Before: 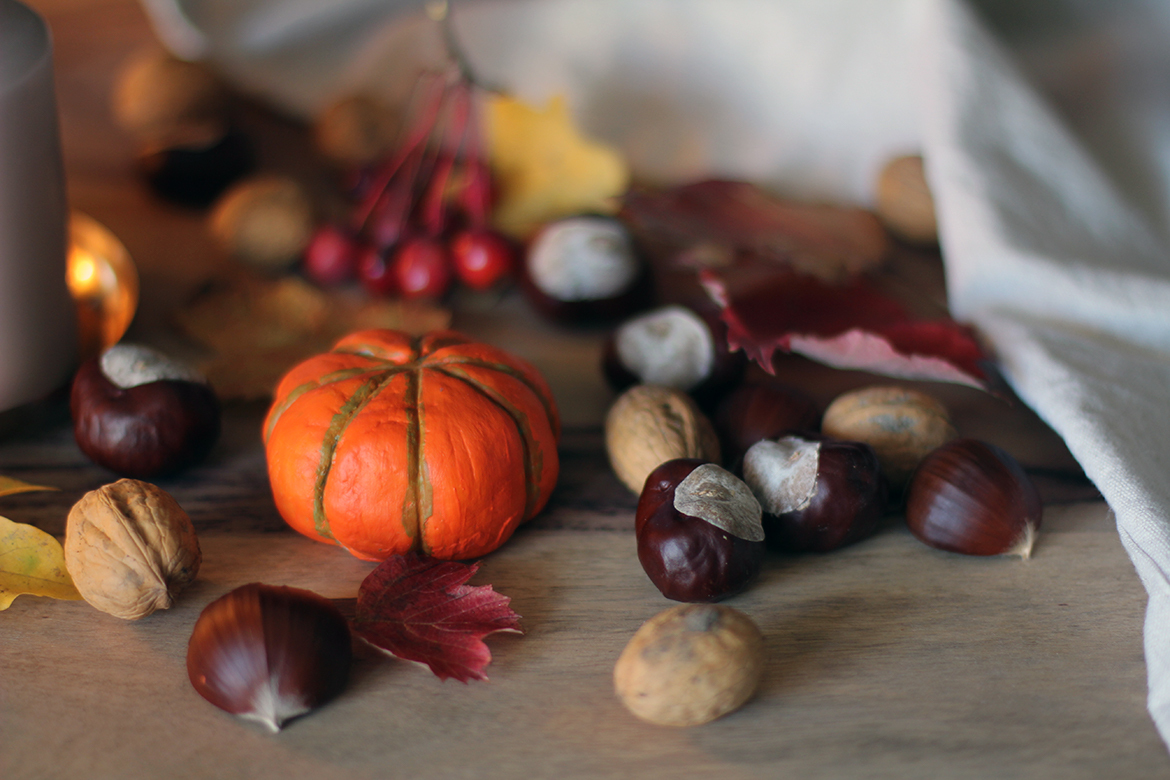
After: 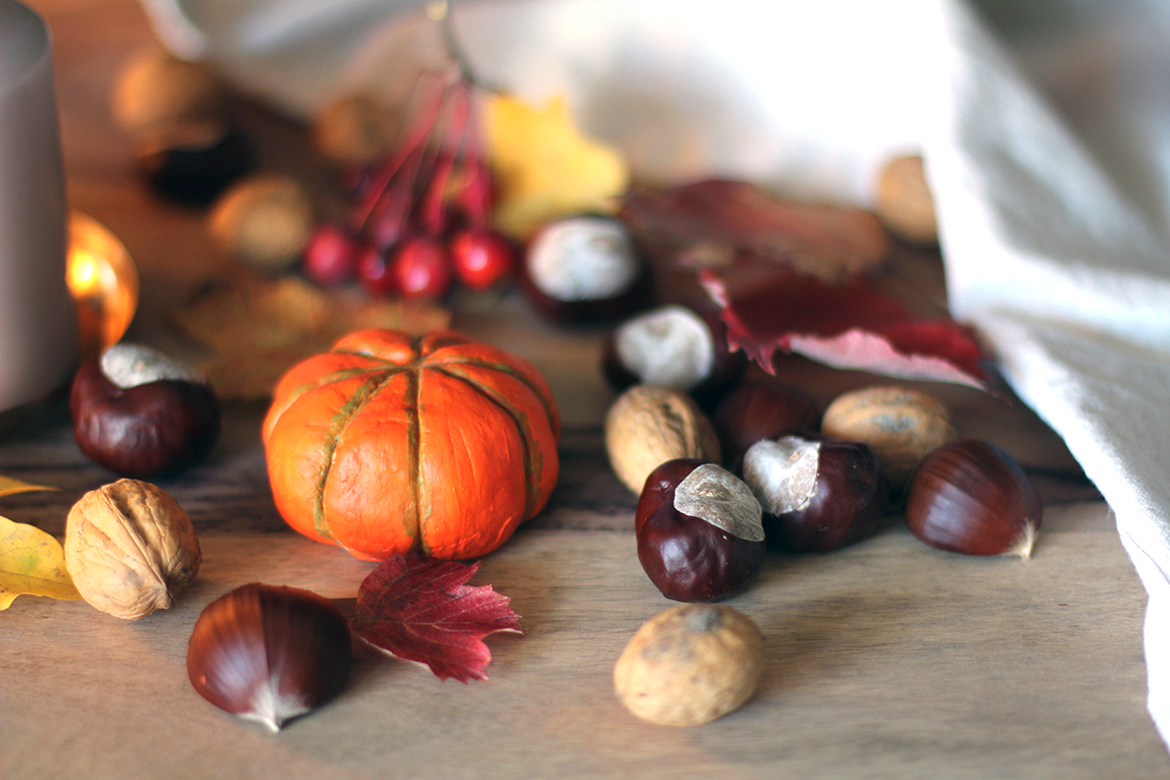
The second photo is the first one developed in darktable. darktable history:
exposure: exposure 0.947 EV, compensate exposure bias true, compensate highlight preservation false
